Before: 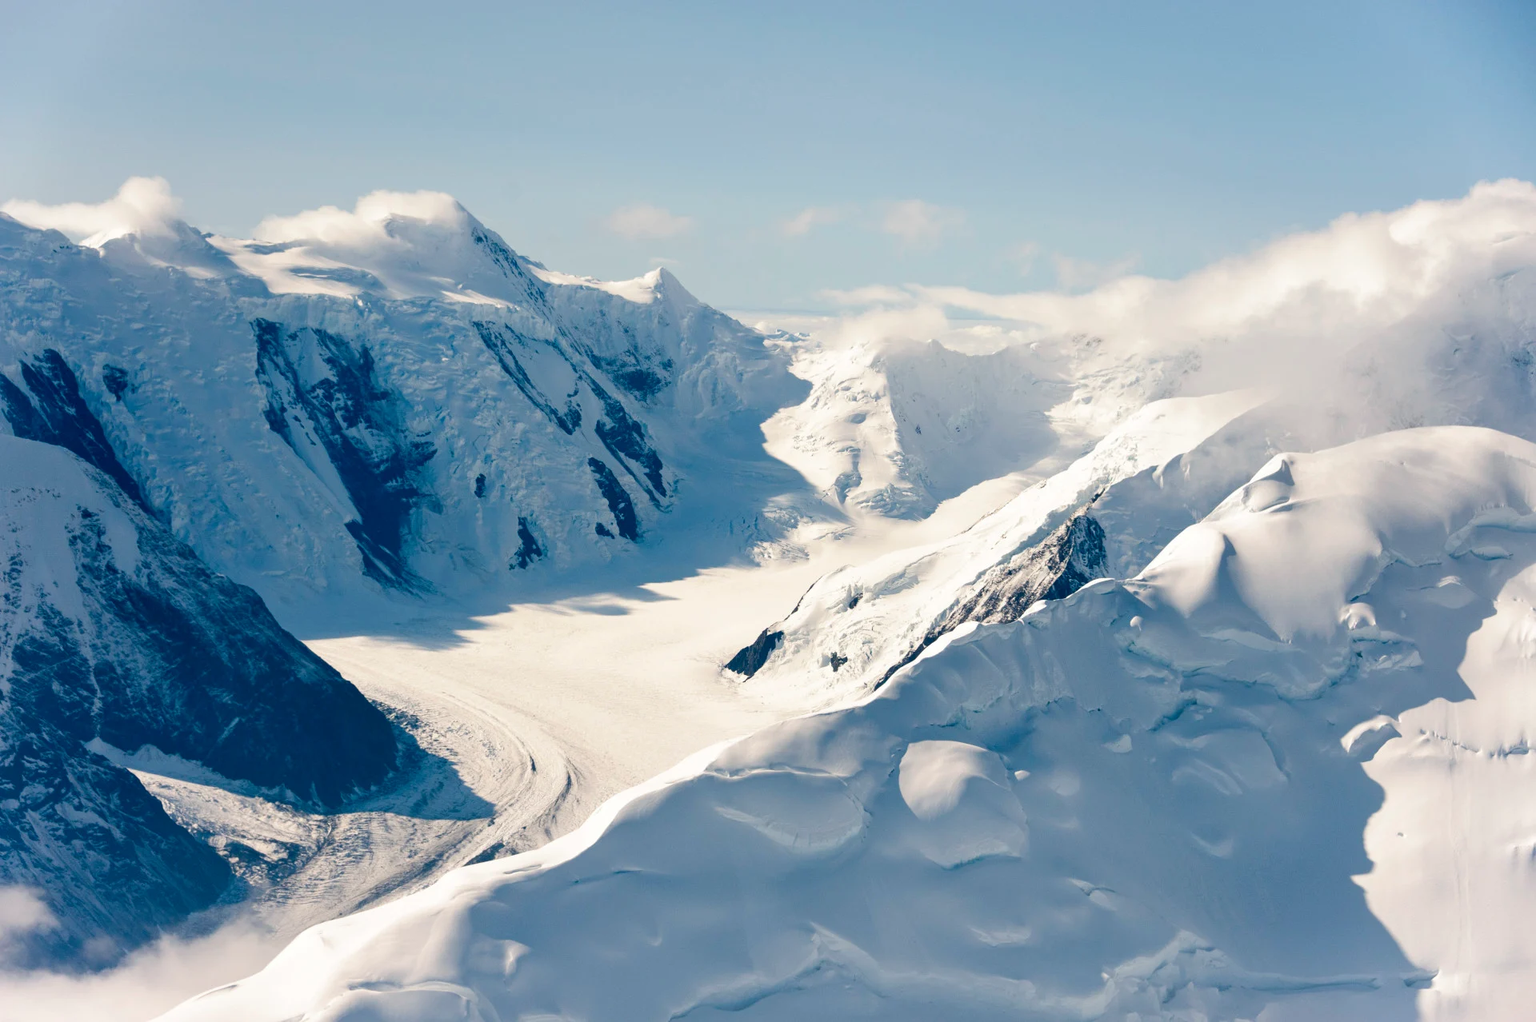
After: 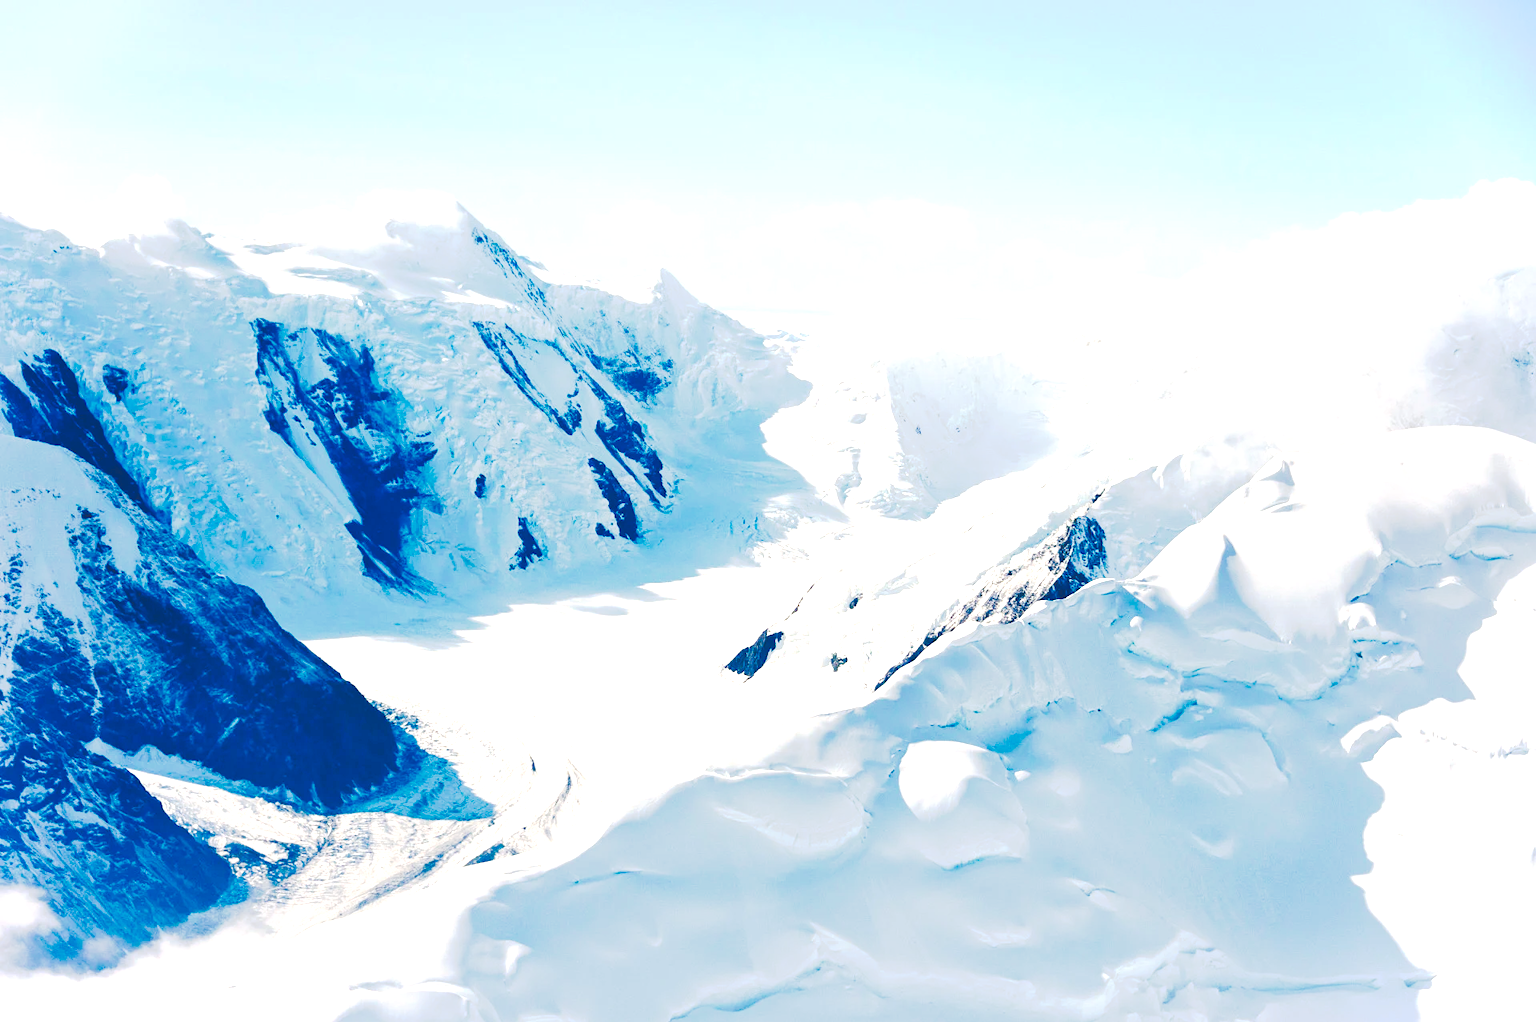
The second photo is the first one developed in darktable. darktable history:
exposure: black level correction 0, exposure 1.1 EV, compensate exposure bias true, compensate highlight preservation false
tone curve: curves: ch0 [(0, 0) (0.003, 0.184) (0.011, 0.184) (0.025, 0.189) (0.044, 0.192) (0.069, 0.194) (0.1, 0.2) (0.136, 0.202) (0.177, 0.206) (0.224, 0.214) (0.277, 0.243) (0.335, 0.297) (0.399, 0.39) (0.468, 0.508) (0.543, 0.653) (0.623, 0.754) (0.709, 0.834) (0.801, 0.887) (0.898, 0.925) (1, 1)], preserve colors none
tone equalizer: on, module defaults
